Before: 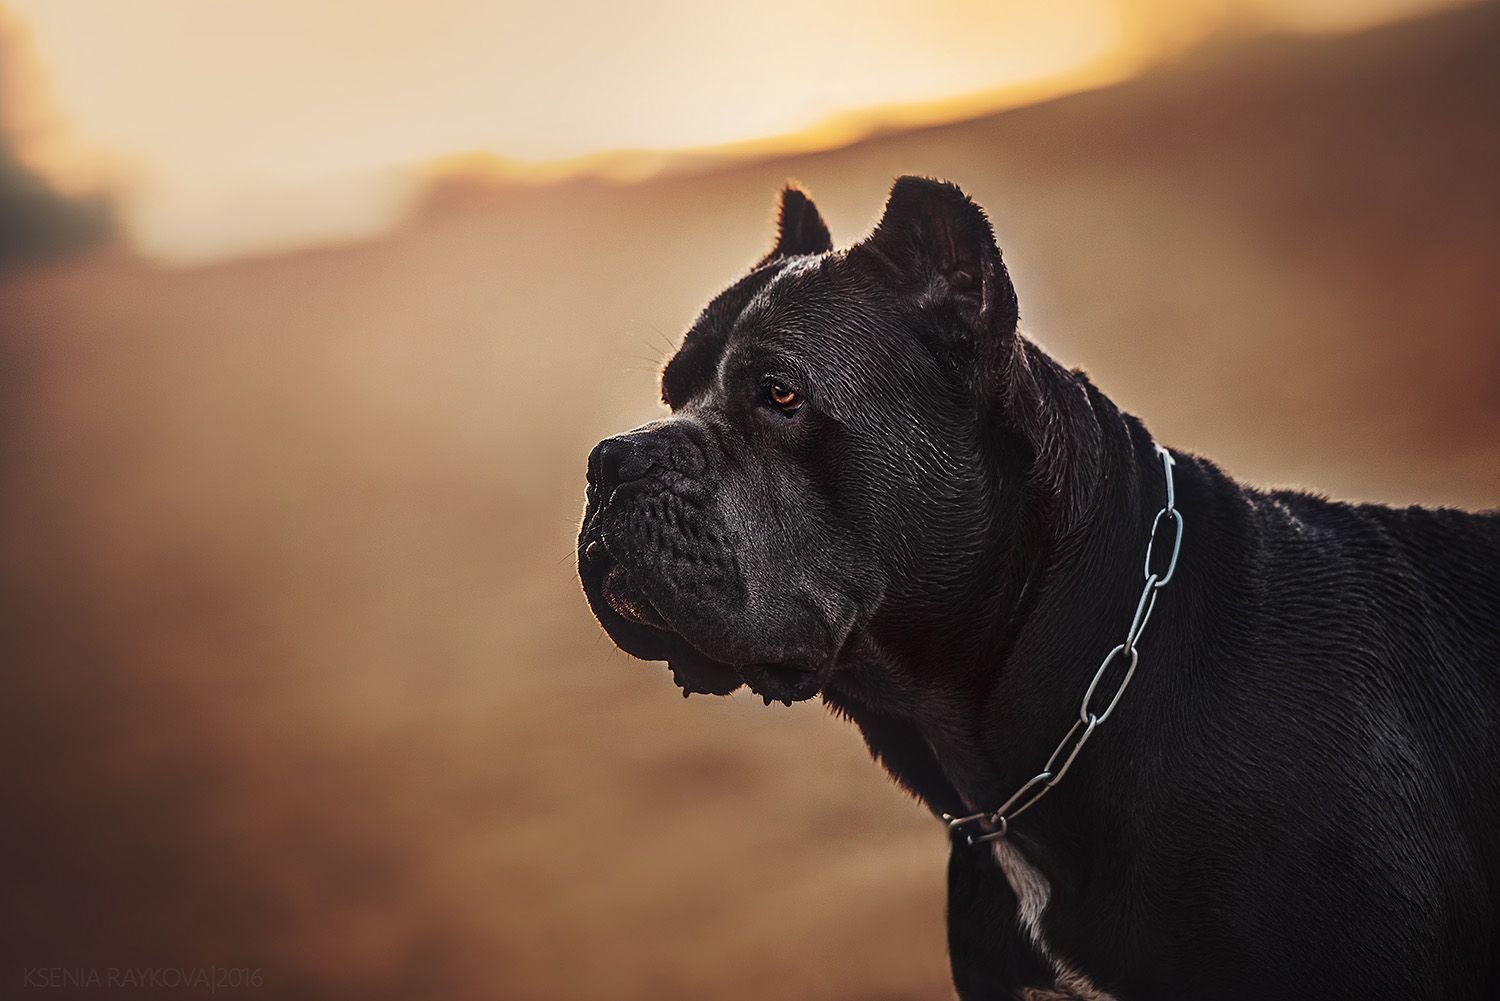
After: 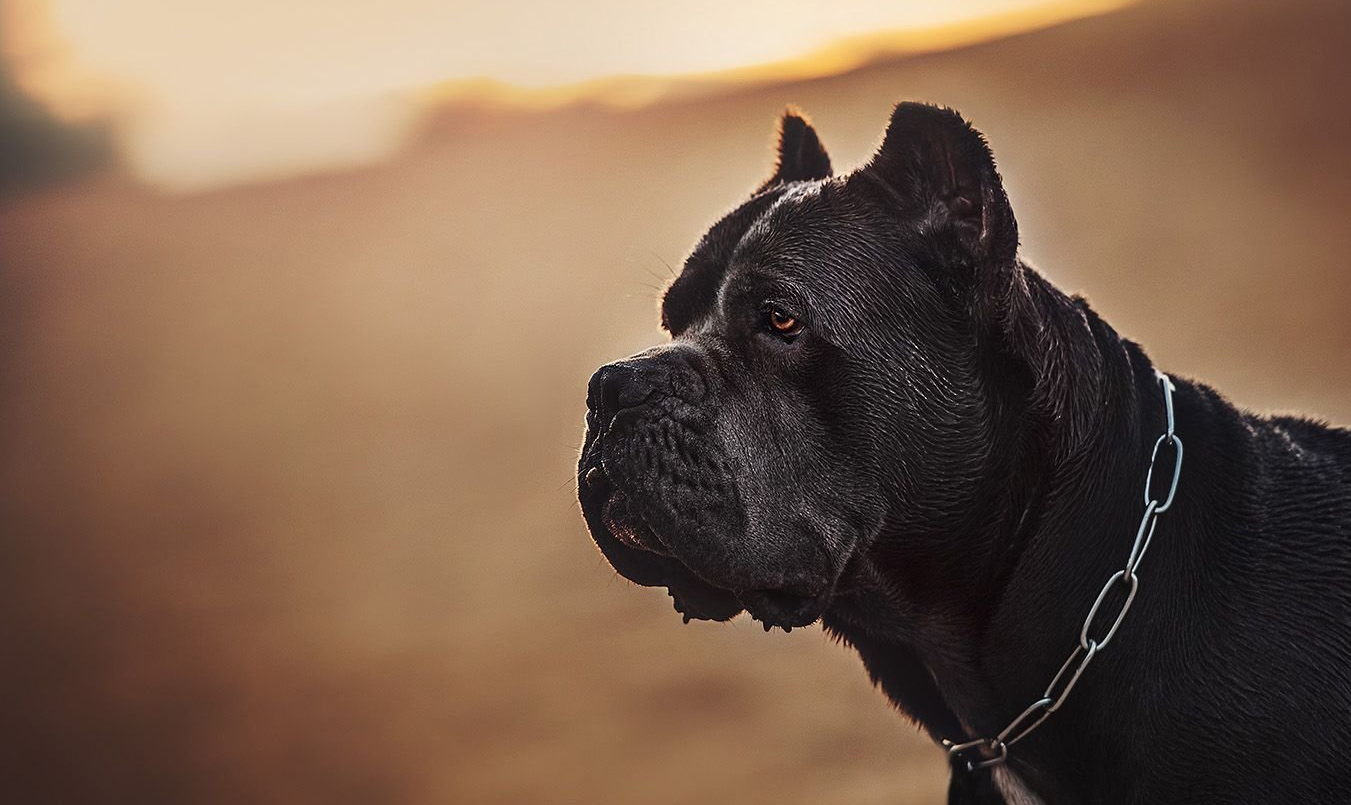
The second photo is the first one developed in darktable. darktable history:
crop: top 7.398%, right 9.892%, bottom 12.087%
